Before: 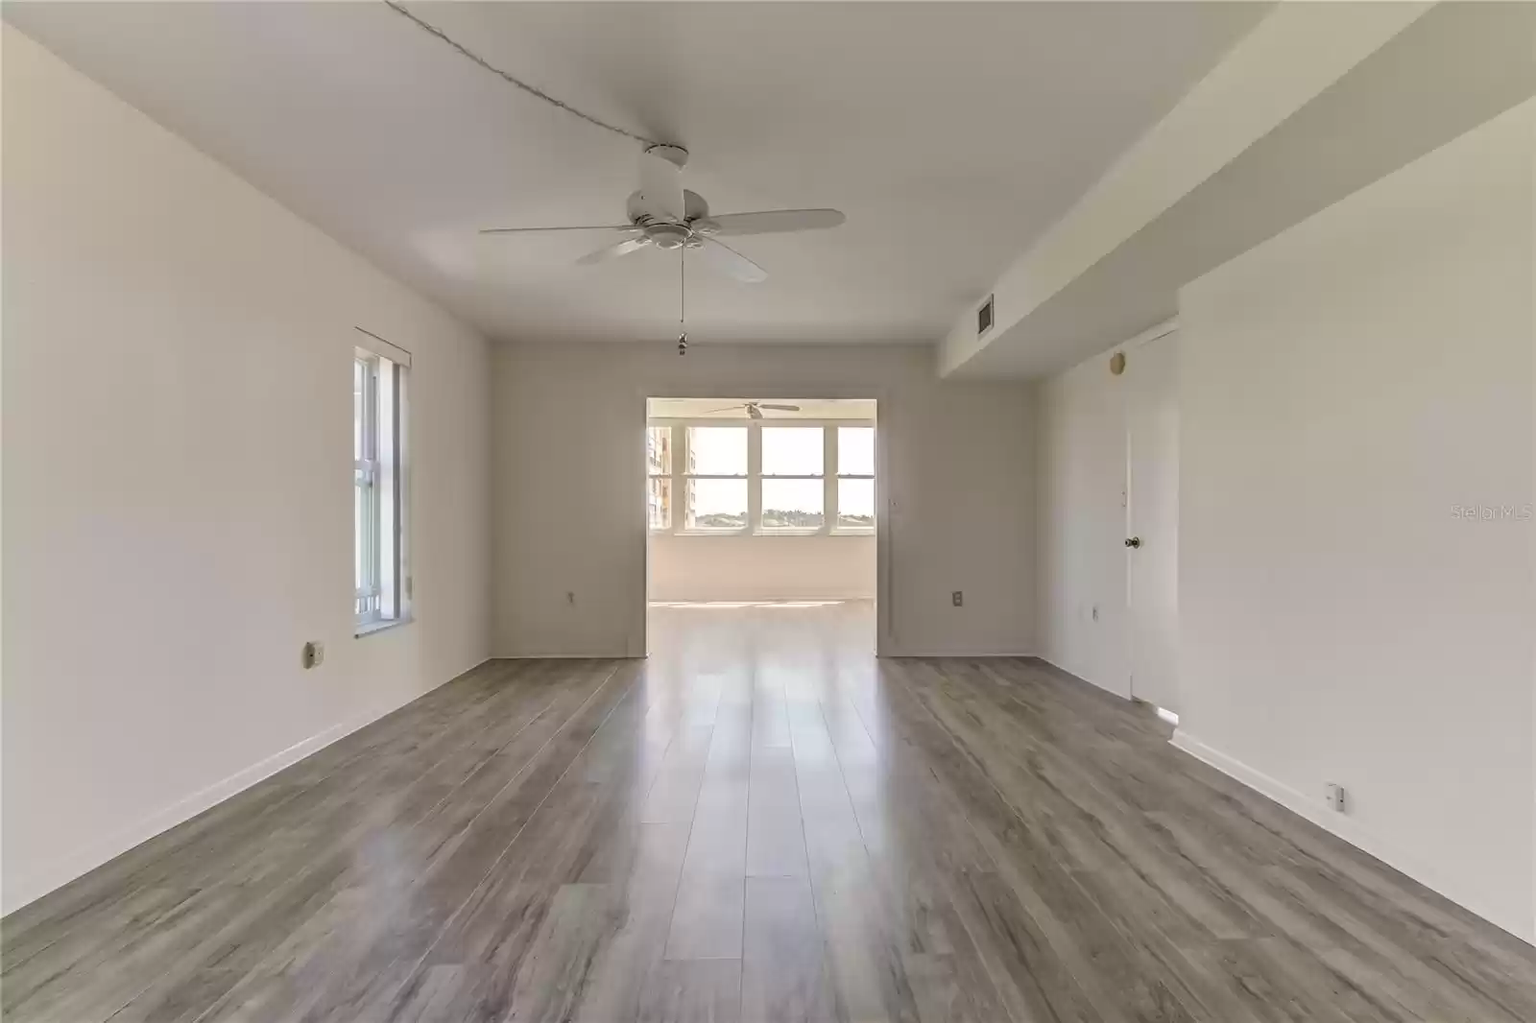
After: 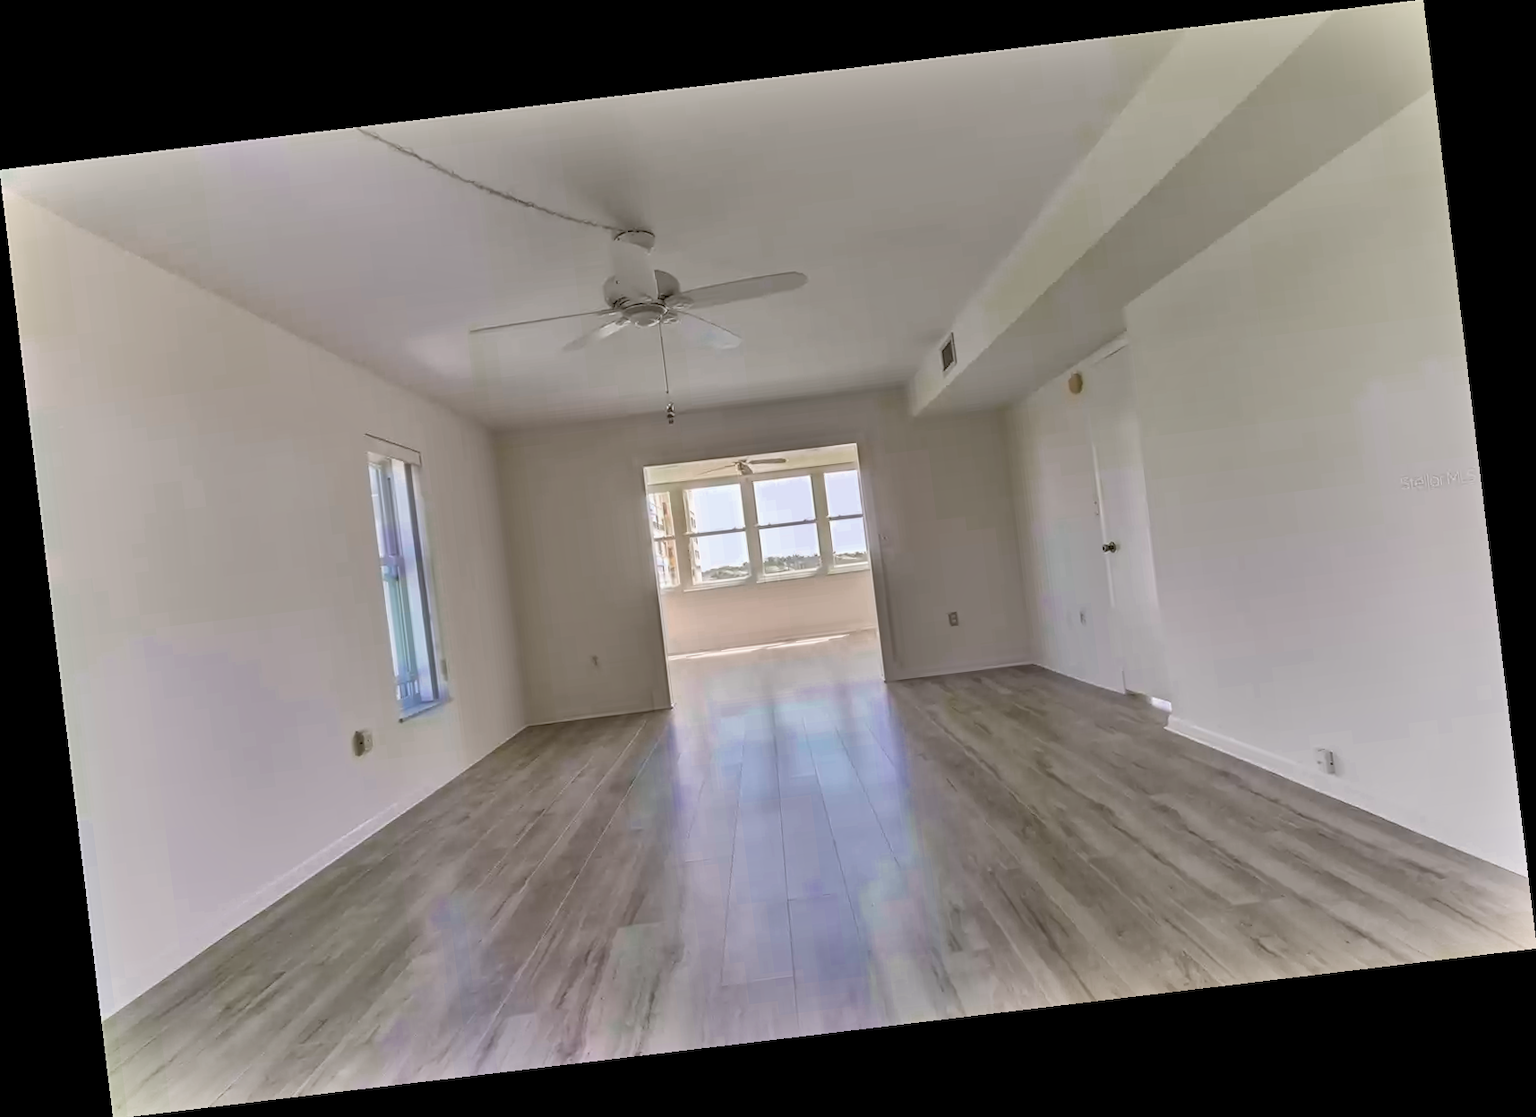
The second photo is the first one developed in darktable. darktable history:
shadows and highlights: shadows 75, highlights -60.85, soften with gaussian
rotate and perspective: rotation -6.83°, automatic cropping off
color zones: curves: ch0 [(0, 0.553) (0.123, 0.58) (0.23, 0.419) (0.468, 0.155) (0.605, 0.132) (0.723, 0.063) (0.833, 0.172) (0.921, 0.468)]; ch1 [(0.025, 0.645) (0.229, 0.584) (0.326, 0.551) (0.537, 0.446) (0.599, 0.911) (0.708, 1) (0.805, 0.944)]; ch2 [(0.086, 0.468) (0.254, 0.464) (0.638, 0.564) (0.702, 0.592) (0.768, 0.564)]
white balance: red 0.983, blue 1.036
